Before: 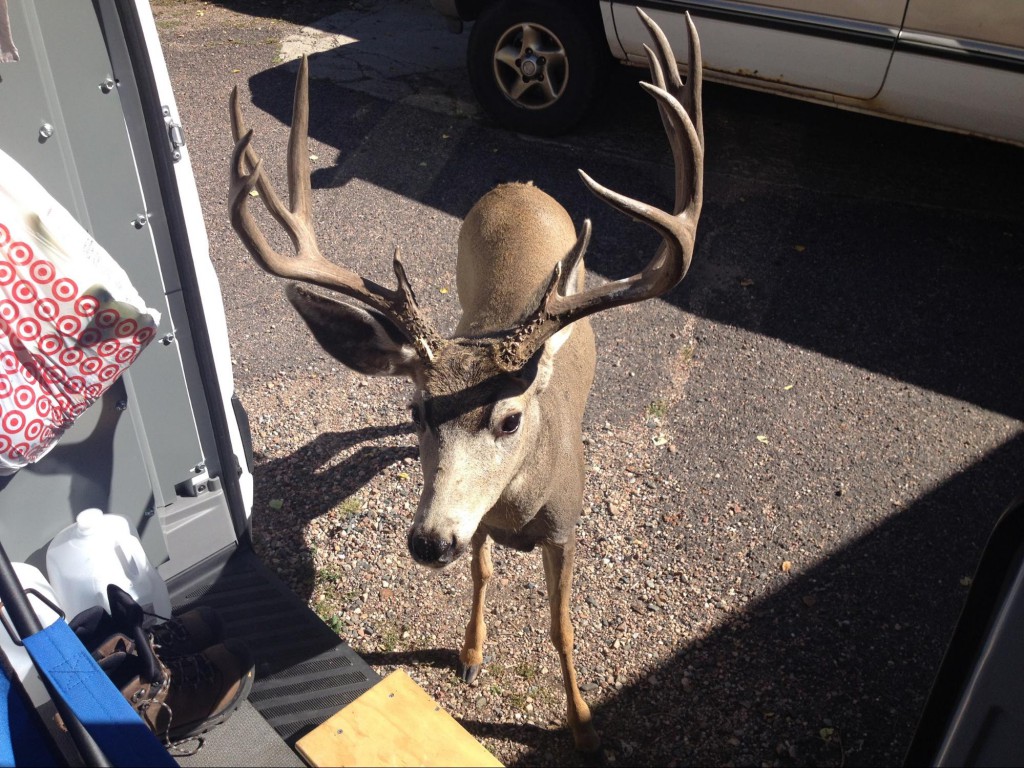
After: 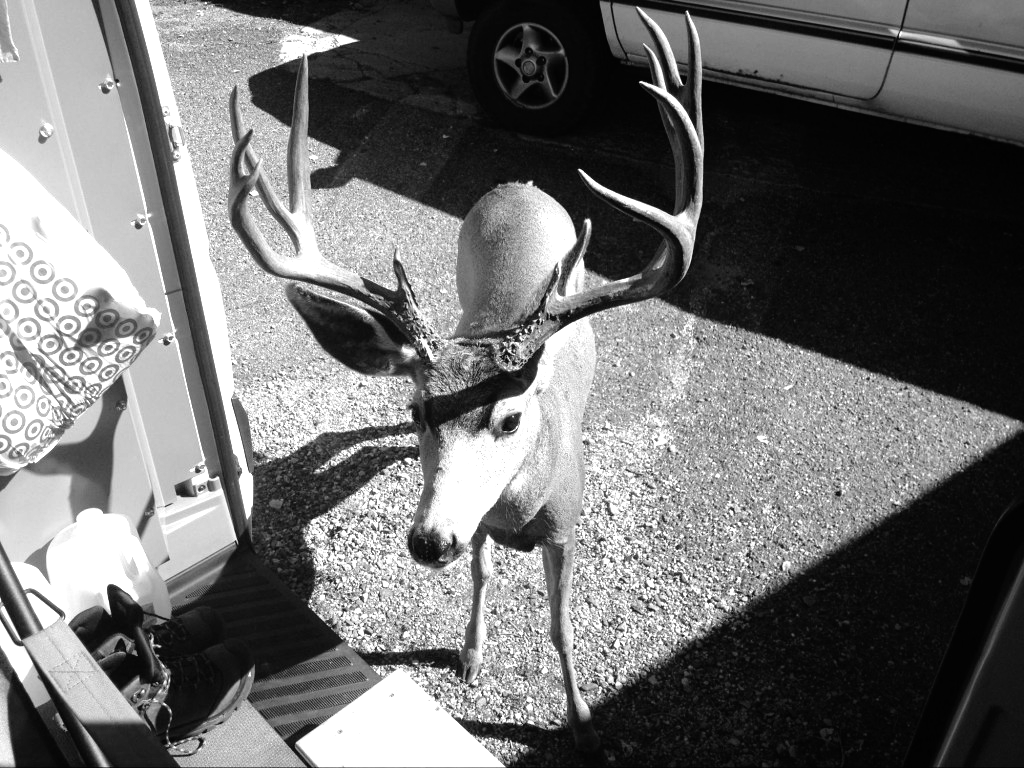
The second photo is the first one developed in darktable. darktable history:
tone equalizer: -8 EV -1.07 EV, -7 EV -1.02 EV, -6 EV -0.881 EV, -5 EV -0.542 EV, -3 EV 0.564 EV, -2 EV 0.843 EV, -1 EV 0.999 EV, +0 EV 1.07 EV
color calibration: output gray [0.267, 0.423, 0.261, 0], x 0.37, y 0.382, temperature 4305.33 K, saturation algorithm version 1 (2020)
